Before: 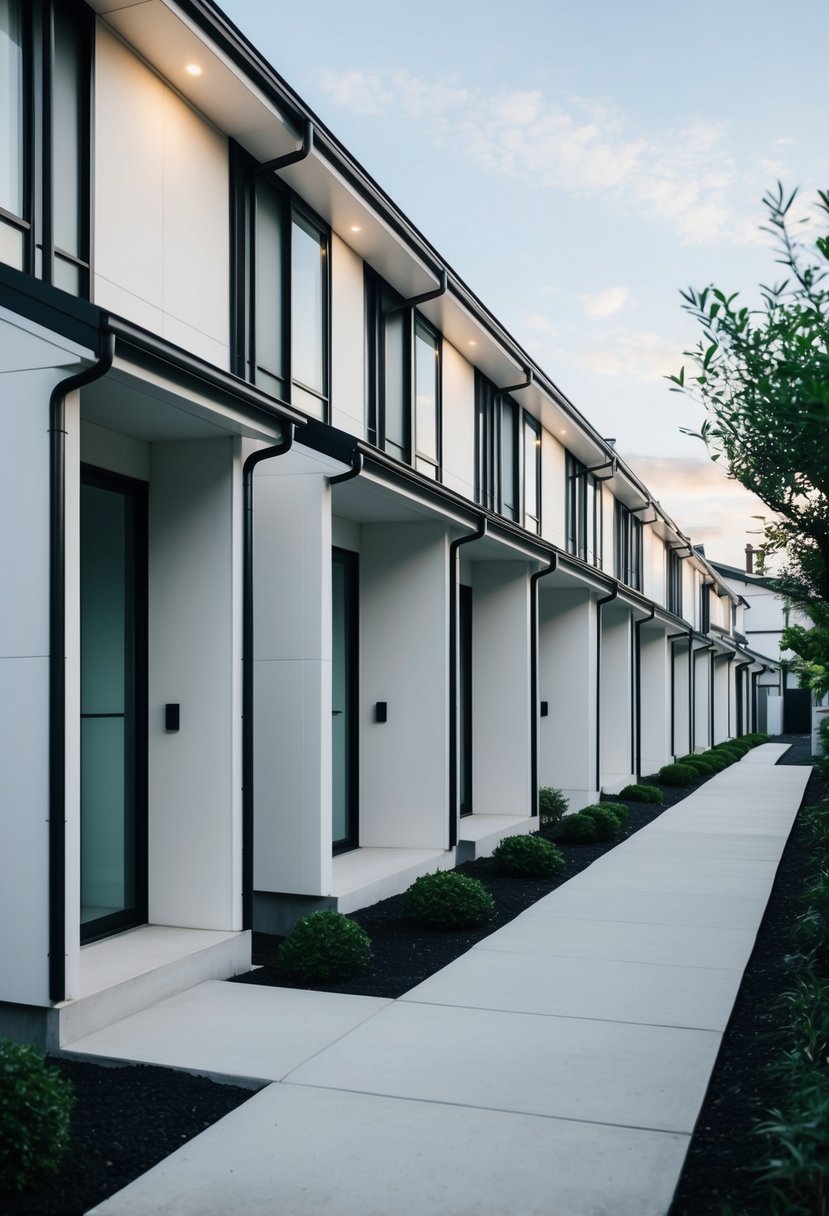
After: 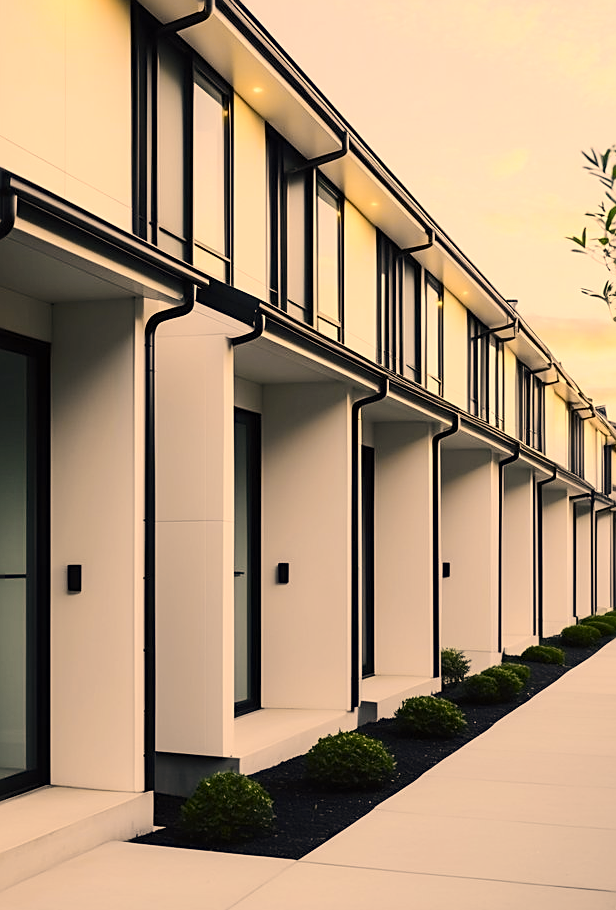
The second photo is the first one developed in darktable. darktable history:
tone curve: curves: ch0 [(0, 0) (0.239, 0.248) (0.508, 0.606) (0.828, 0.878) (1, 1)]; ch1 [(0, 0) (0.401, 0.42) (0.45, 0.464) (0.492, 0.498) (0.511, 0.507) (0.561, 0.549) (0.688, 0.726) (1, 1)]; ch2 [(0, 0) (0.411, 0.433) (0.5, 0.504) (0.545, 0.574) (1, 1)], color space Lab, independent channels, preserve colors none
sharpen: on, module defaults
color correction: highlights a* 14.9, highlights b* 31.95
crop and rotate: left 11.84%, top 11.432%, right 13.85%, bottom 13.697%
